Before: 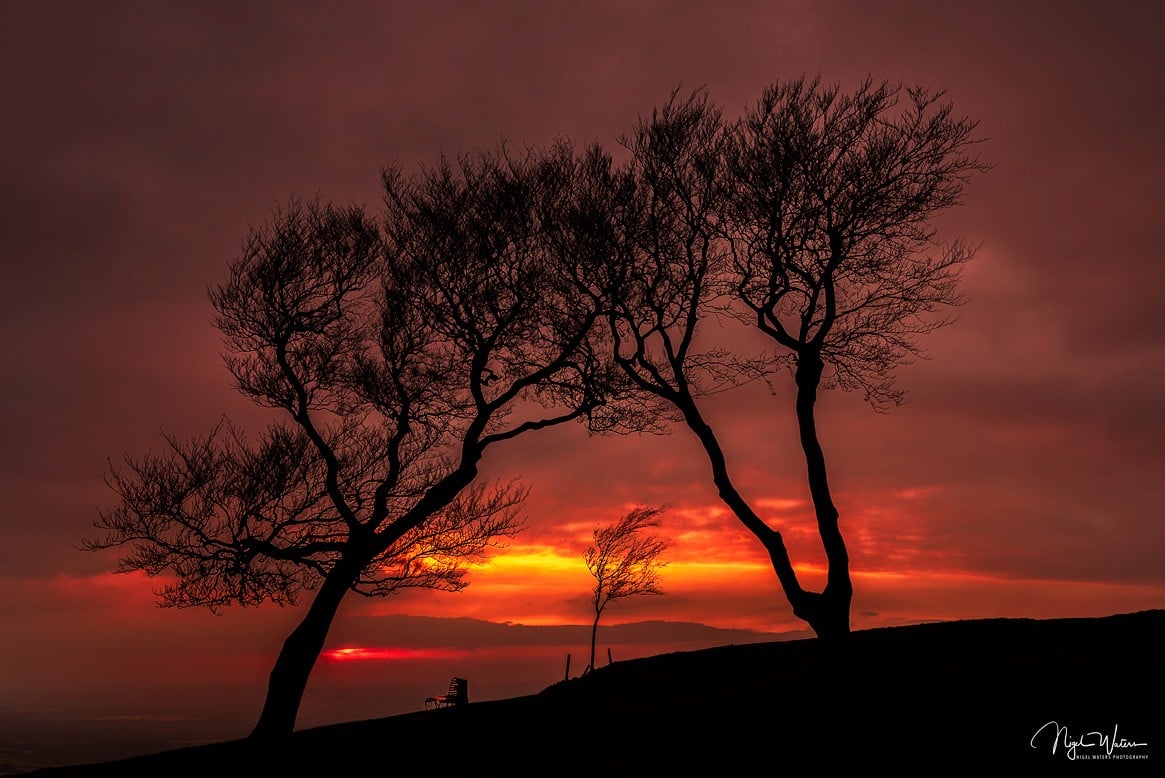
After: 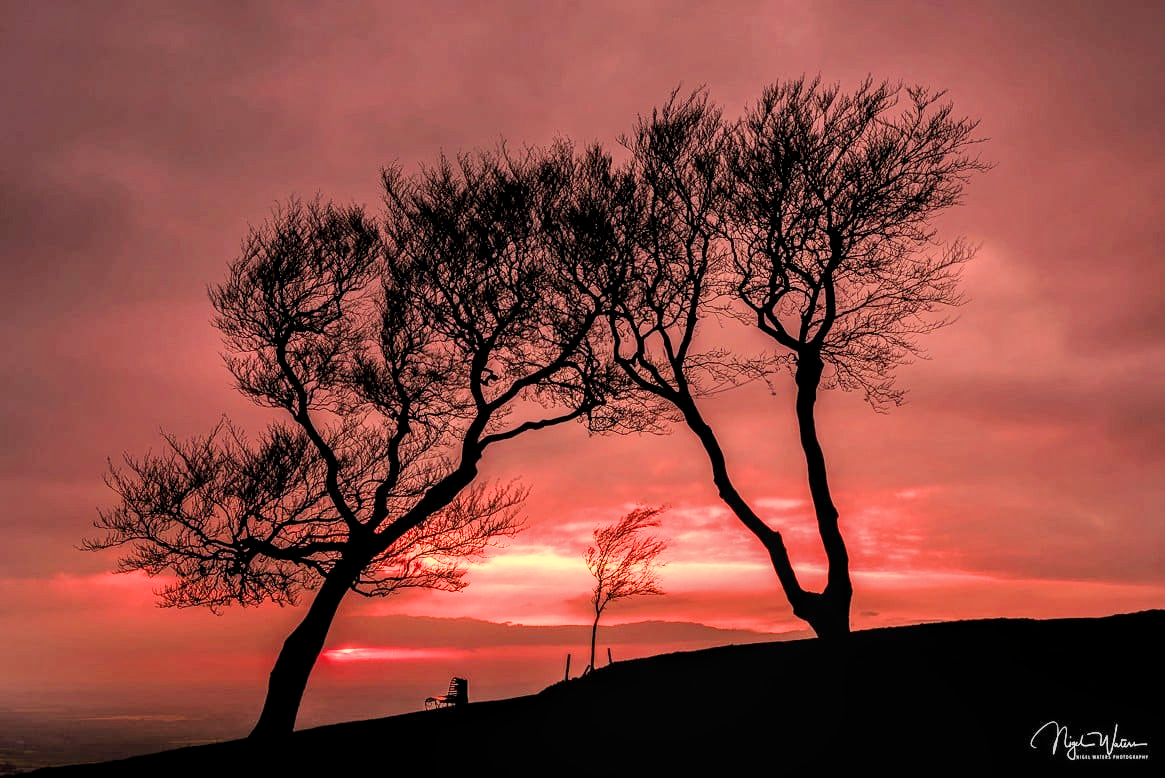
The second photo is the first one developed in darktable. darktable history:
filmic rgb: black relative exposure -7.25 EV, white relative exposure 5.06 EV, hardness 3.19, iterations of high-quality reconstruction 10
local contrast: on, module defaults
exposure: exposure 2.017 EV, compensate exposure bias true, compensate highlight preservation false
